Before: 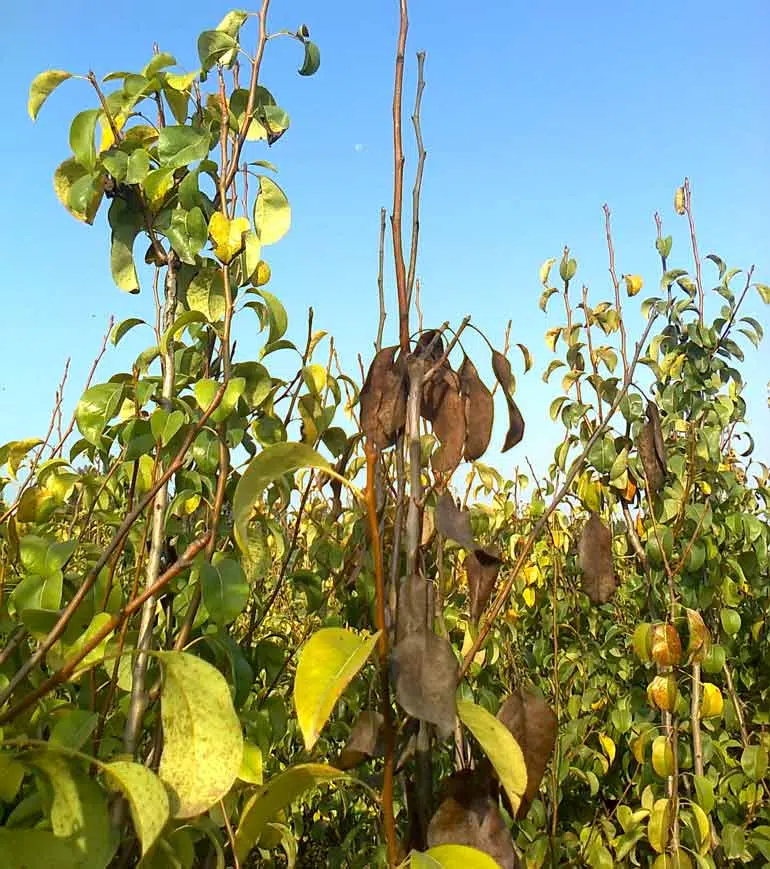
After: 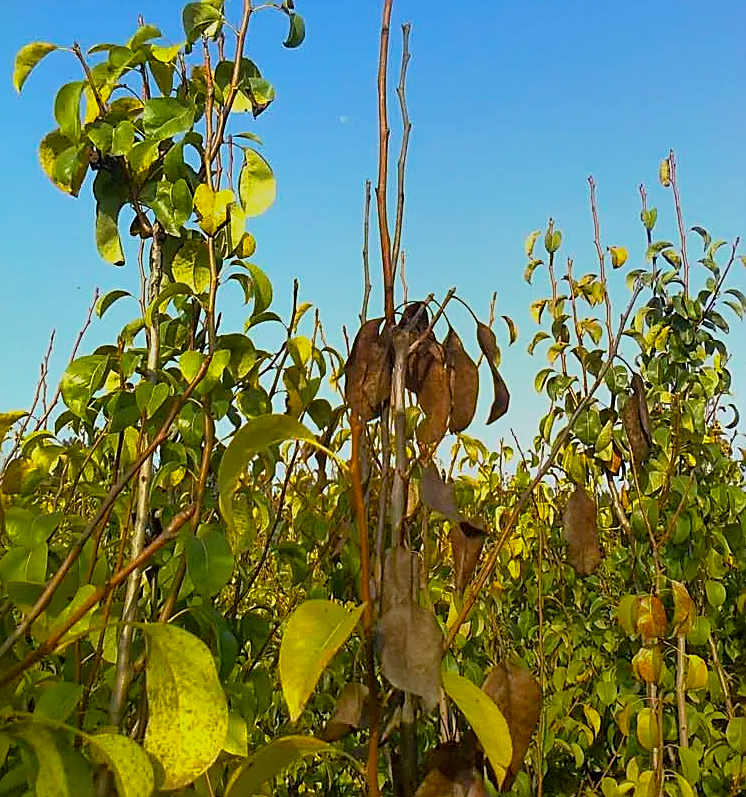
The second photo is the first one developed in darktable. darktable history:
exposure: exposure -0.582 EV, compensate highlight preservation false
crop: left 1.964%, top 3.251%, right 1.122%, bottom 4.933%
color balance rgb: perceptual saturation grading › global saturation 25%, global vibrance 20%
sharpen: on, module defaults
tone equalizer: -7 EV -0.63 EV, -6 EV 1 EV, -5 EV -0.45 EV, -4 EV 0.43 EV, -3 EV 0.41 EV, -2 EV 0.15 EV, -1 EV -0.15 EV, +0 EV -0.39 EV, smoothing diameter 25%, edges refinement/feathering 10, preserve details guided filter
